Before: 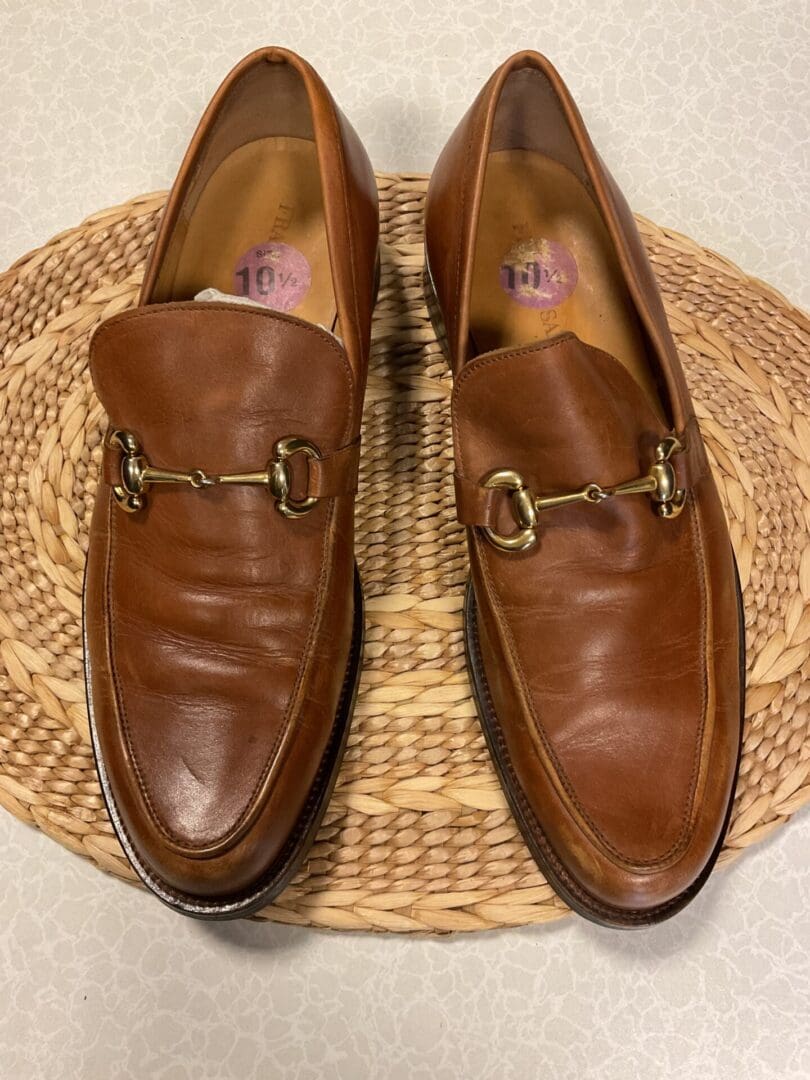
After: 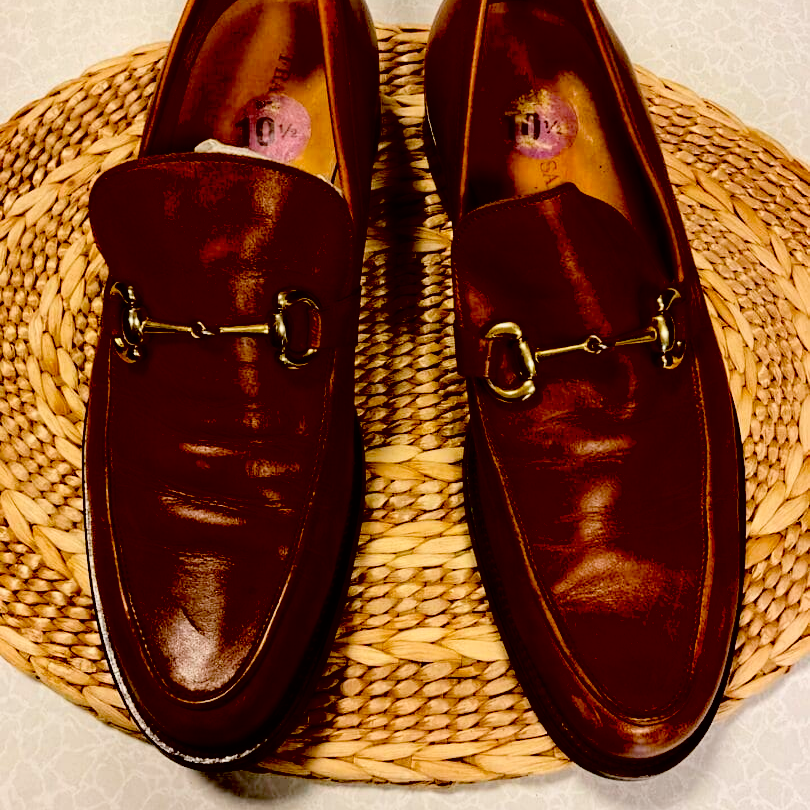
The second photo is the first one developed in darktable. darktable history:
crop: top 13.819%, bottom 11.169%
exposure: black level correction 0.1, exposure -0.092 EV, compensate highlight preservation false
tone curve: curves: ch0 [(0, 0) (0.004, 0.001) (0.133, 0.112) (0.325, 0.362) (0.832, 0.893) (1, 1)], color space Lab, linked channels, preserve colors none
